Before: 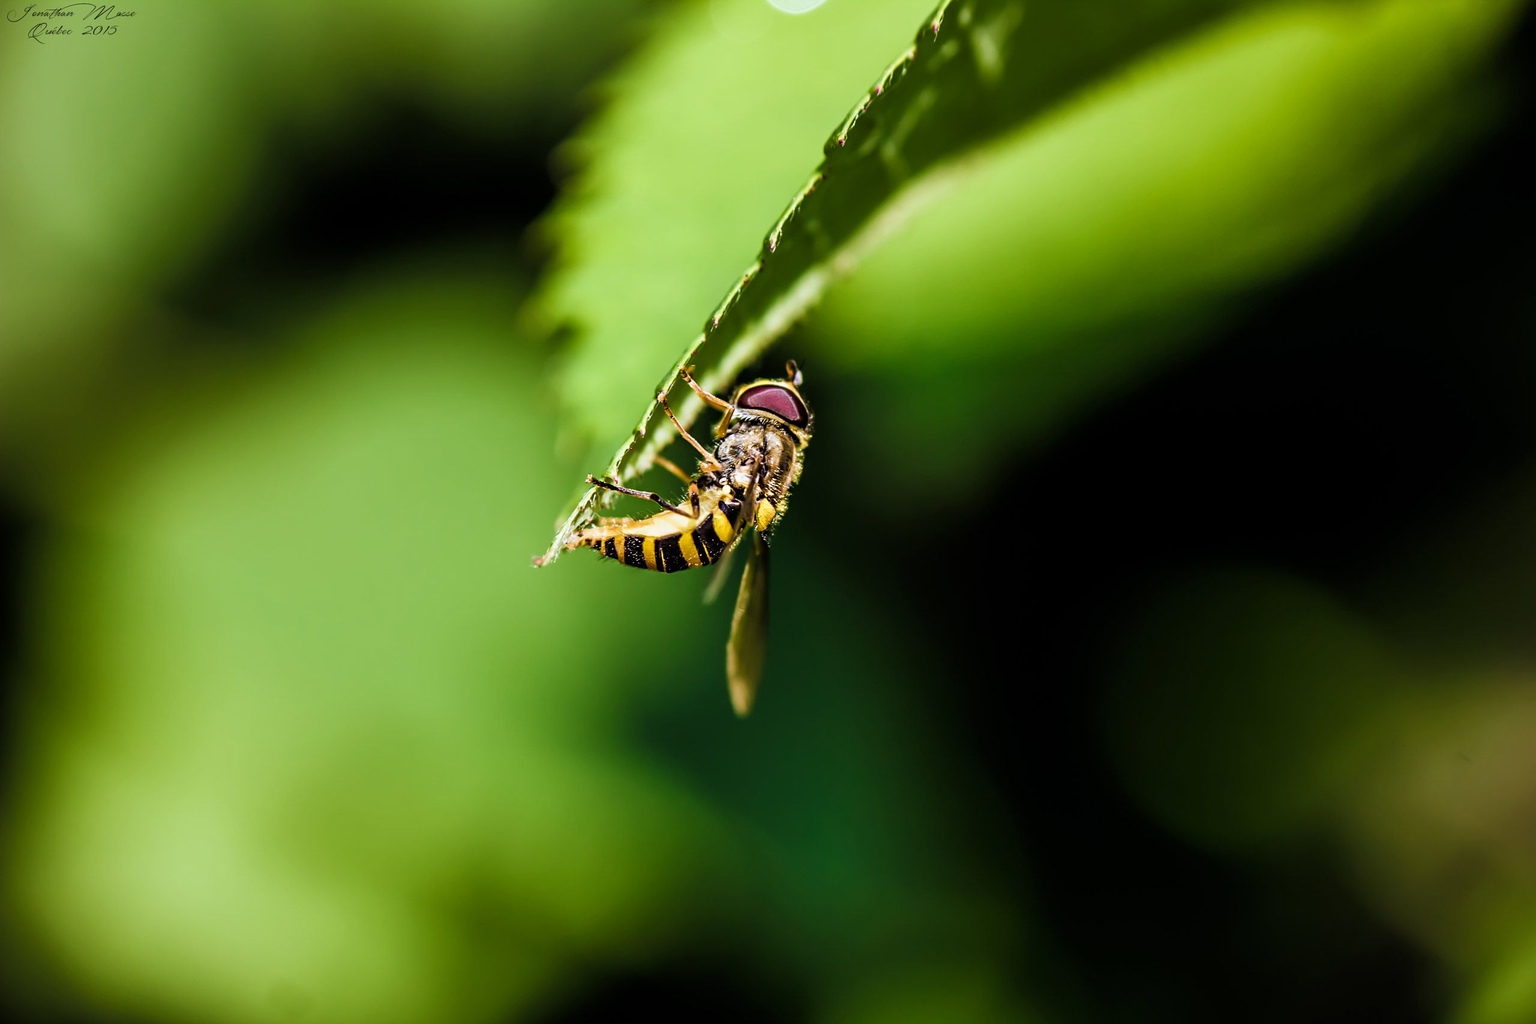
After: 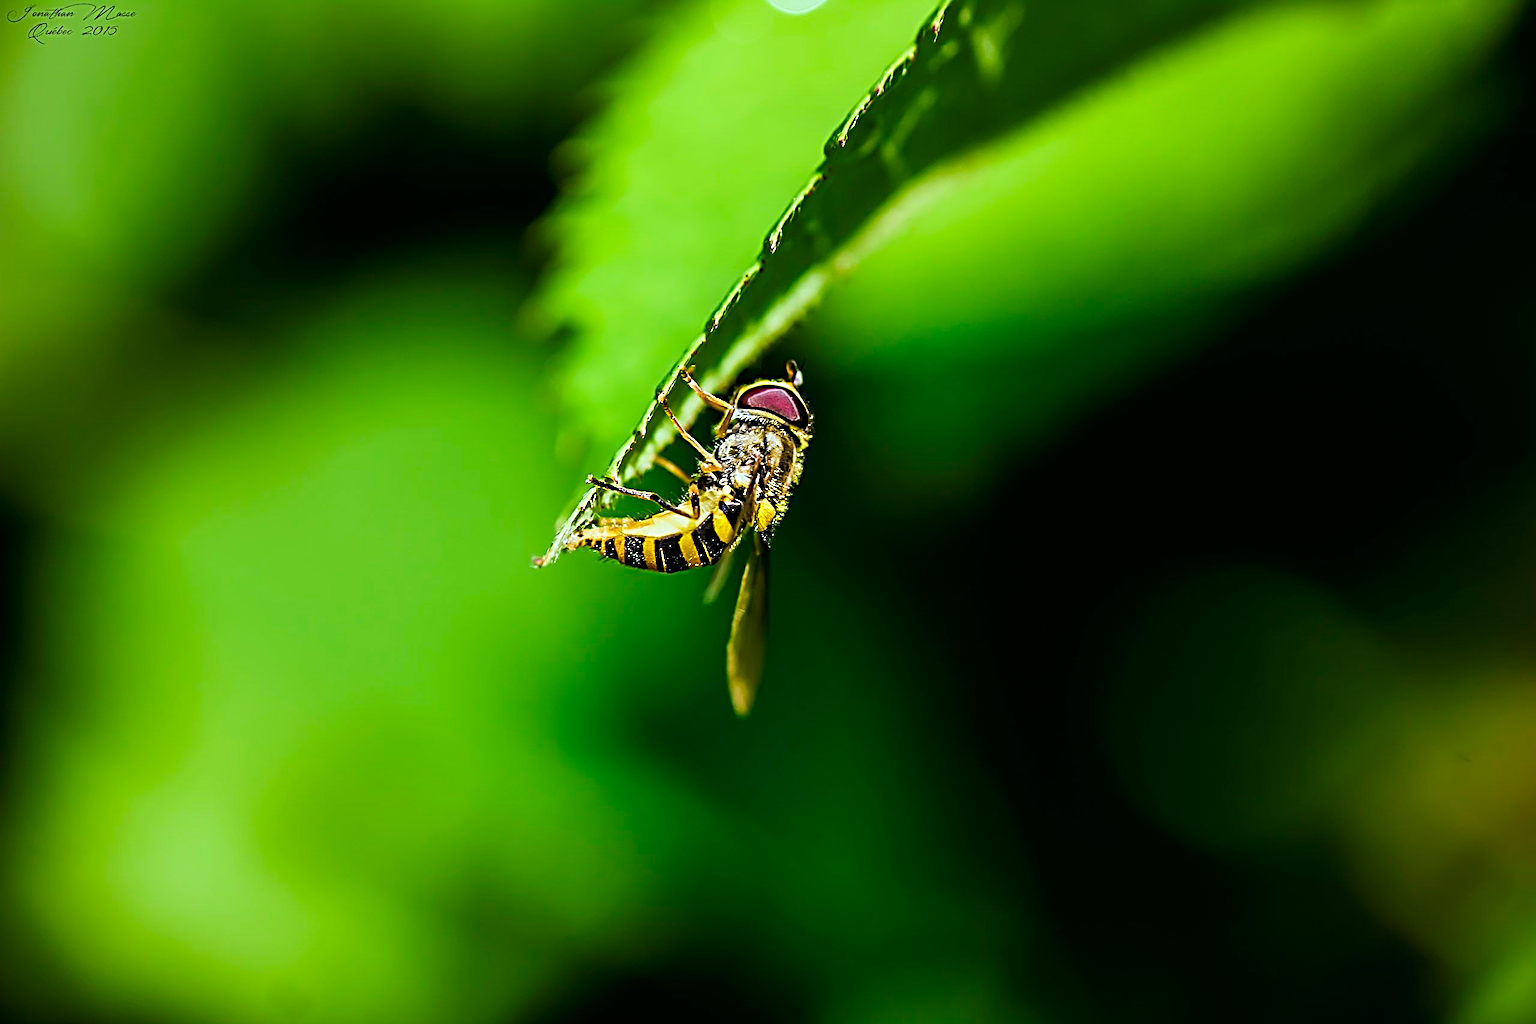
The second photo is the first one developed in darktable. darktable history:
sharpen: radius 3.679, amount 0.941
color correction: highlights a* -7.44, highlights b* 1.31, shadows a* -2.91, saturation 1.38
